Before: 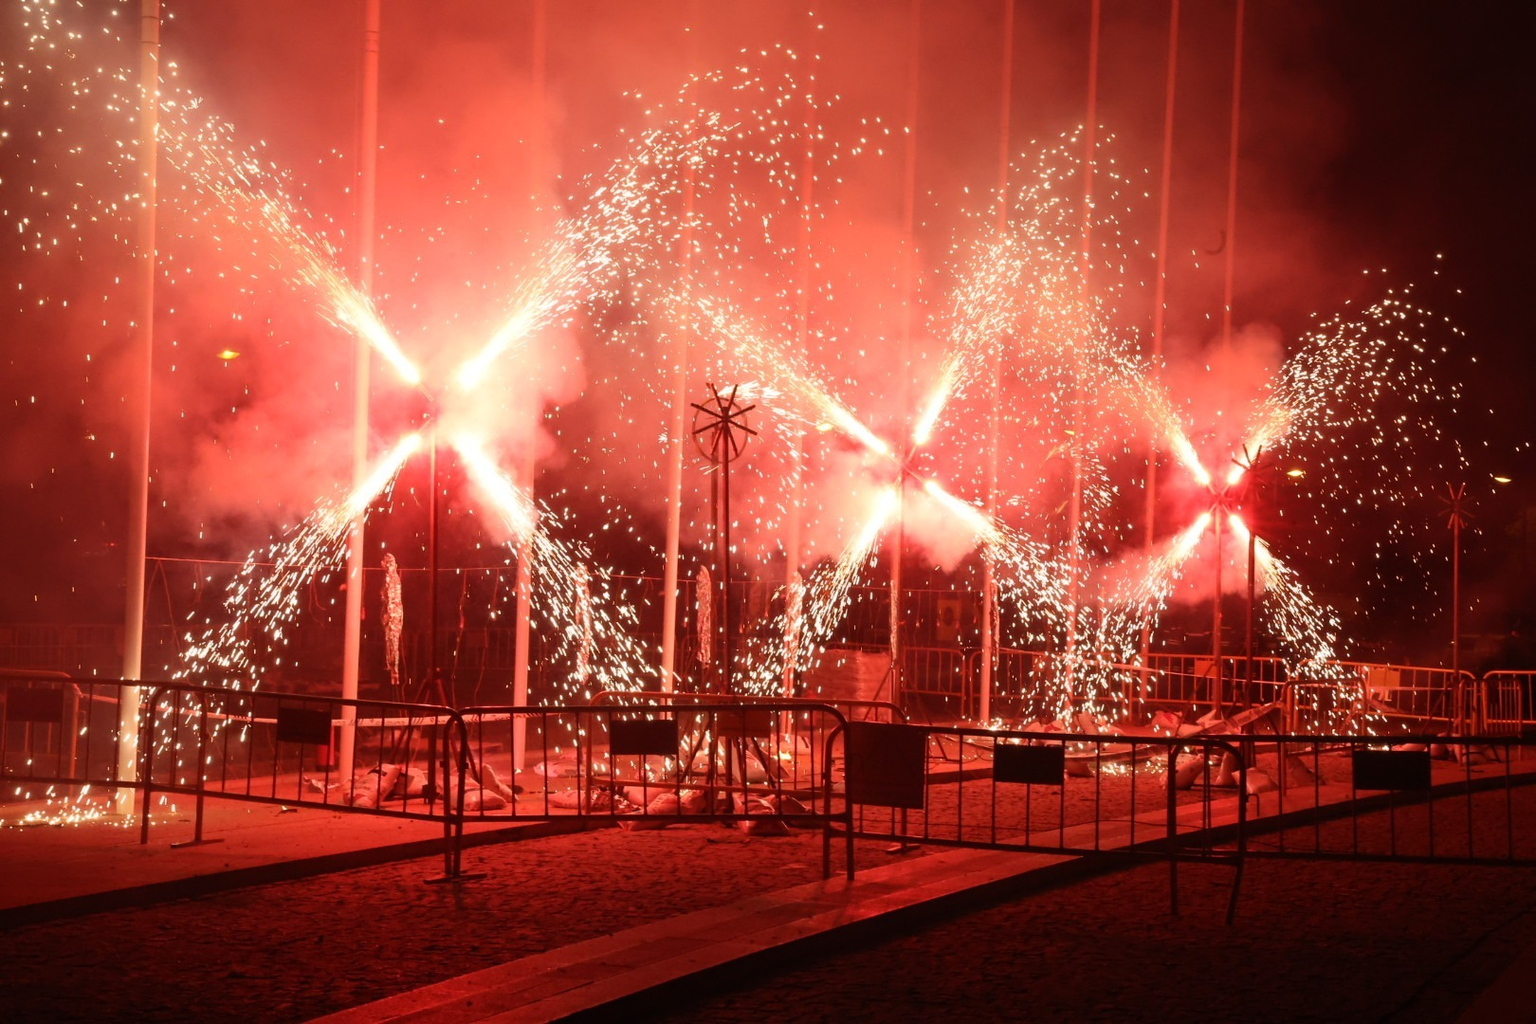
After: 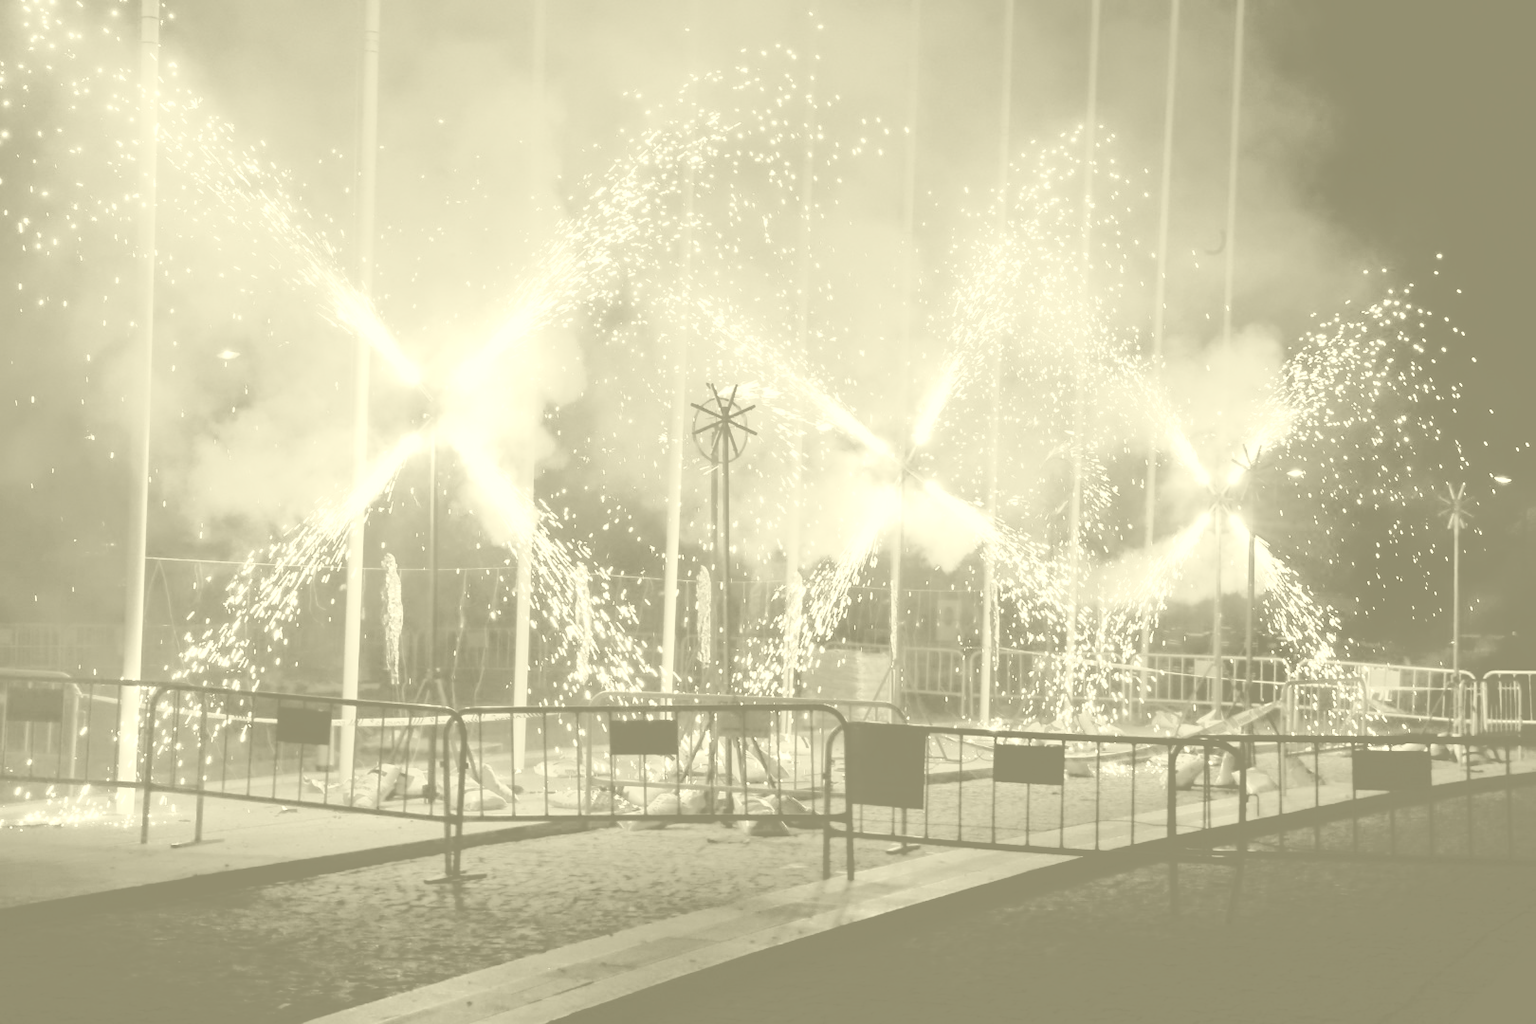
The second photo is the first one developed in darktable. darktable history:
shadows and highlights: radius 118.69, shadows 42.21, highlights -61.56, soften with gaussian
base curve: curves: ch0 [(0, 0) (0.036, 0.01) (0.123, 0.254) (0.258, 0.504) (0.507, 0.748) (1, 1)], preserve colors none
tone curve: curves: ch0 [(0, 0) (0.003, 0.032) (0.011, 0.04) (0.025, 0.058) (0.044, 0.084) (0.069, 0.107) (0.1, 0.13) (0.136, 0.158) (0.177, 0.193) (0.224, 0.236) (0.277, 0.283) (0.335, 0.335) (0.399, 0.399) (0.468, 0.467) (0.543, 0.533) (0.623, 0.612) (0.709, 0.698) (0.801, 0.776) (0.898, 0.848) (1, 1)], preserve colors none
colorize: hue 43.2°, saturation 40%, version 1
